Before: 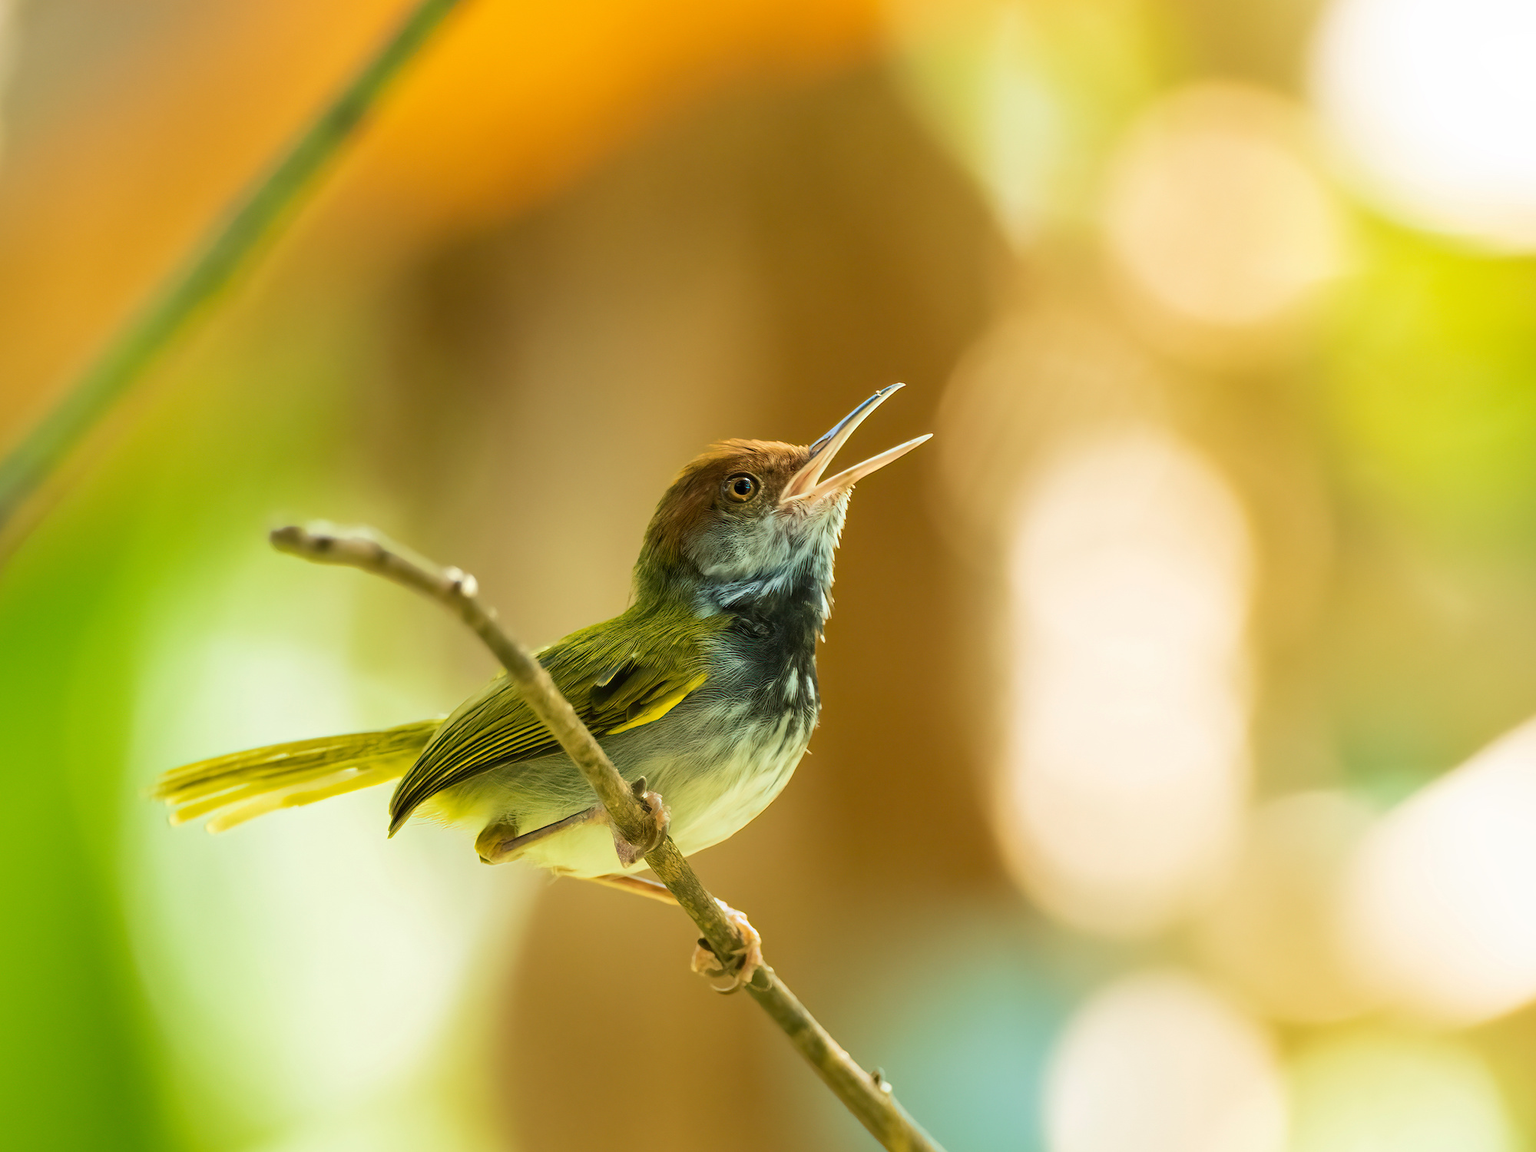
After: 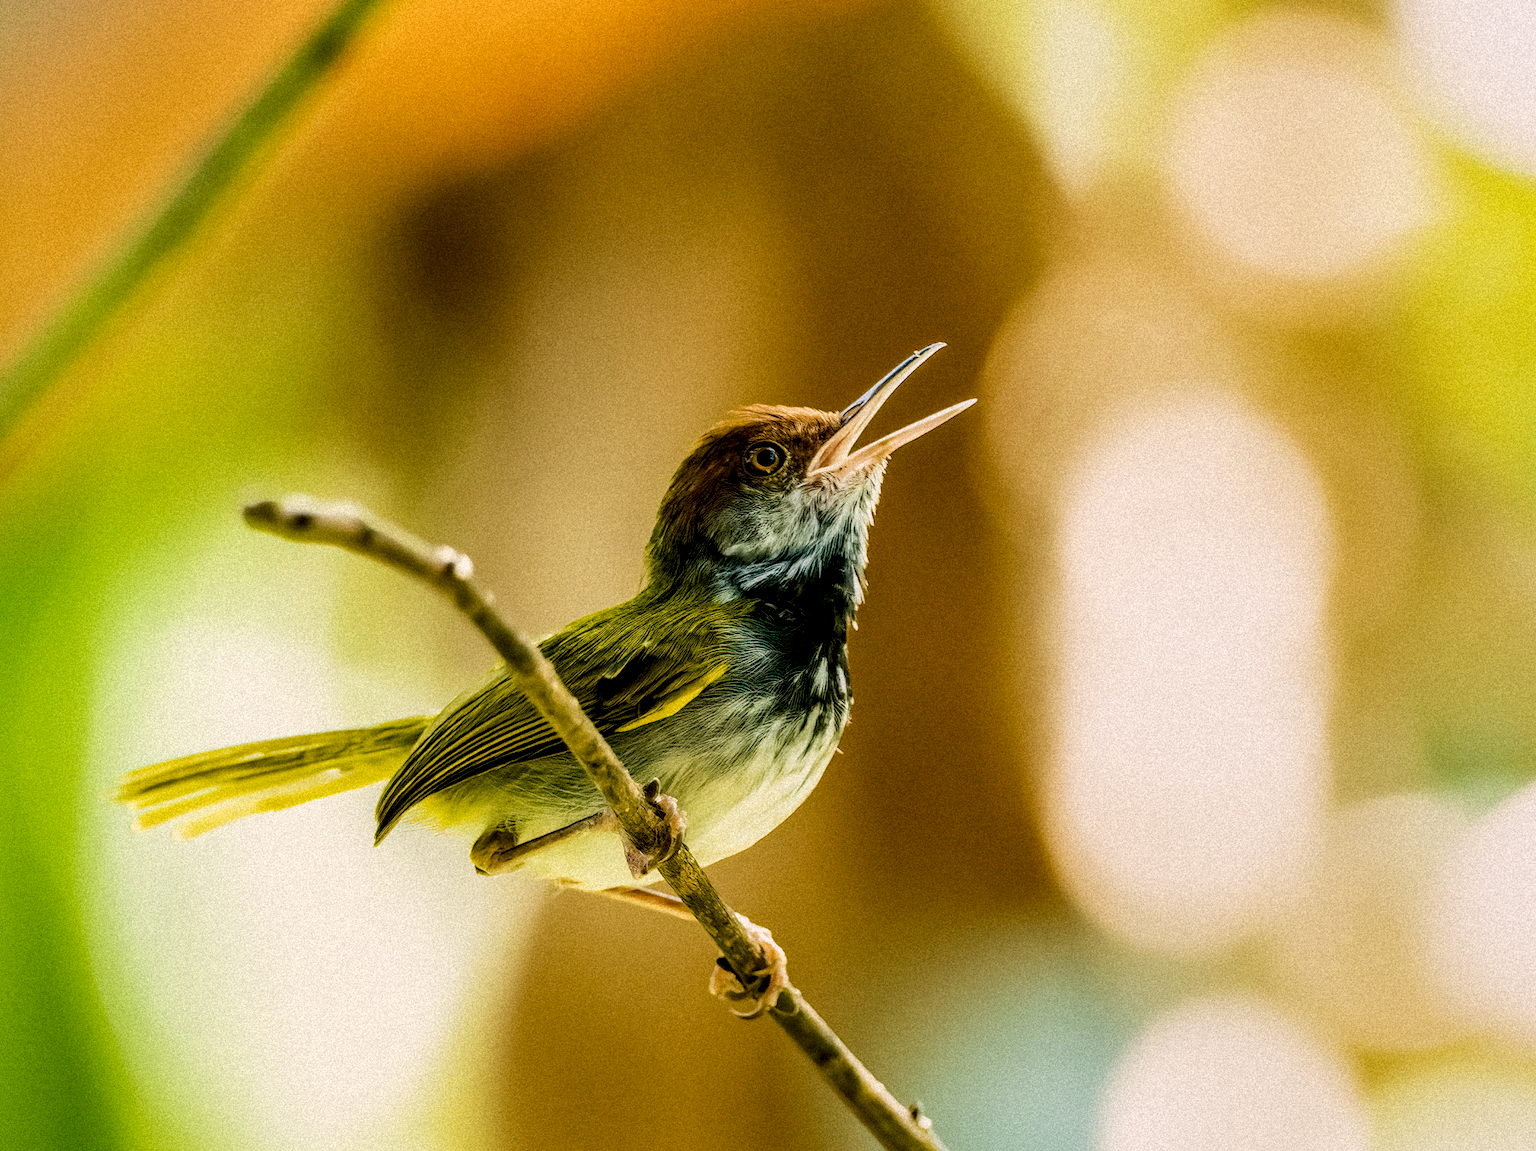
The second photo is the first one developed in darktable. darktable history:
crop: left 3.305%, top 6.436%, right 6.389%, bottom 3.258%
color zones: mix -62.47%
grain: coarseness 9.38 ISO, strength 34.99%, mid-tones bias 0%
contrast brightness saturation: contrast -0.1, saturation -0.1
white balance: red 0.982, blue 1.018
local contrast: highlights 19%, detail 186%
color correction: highlights a* 5.81, highlights b* 4.84
sigmoid: contrast 1.54, target black 0
